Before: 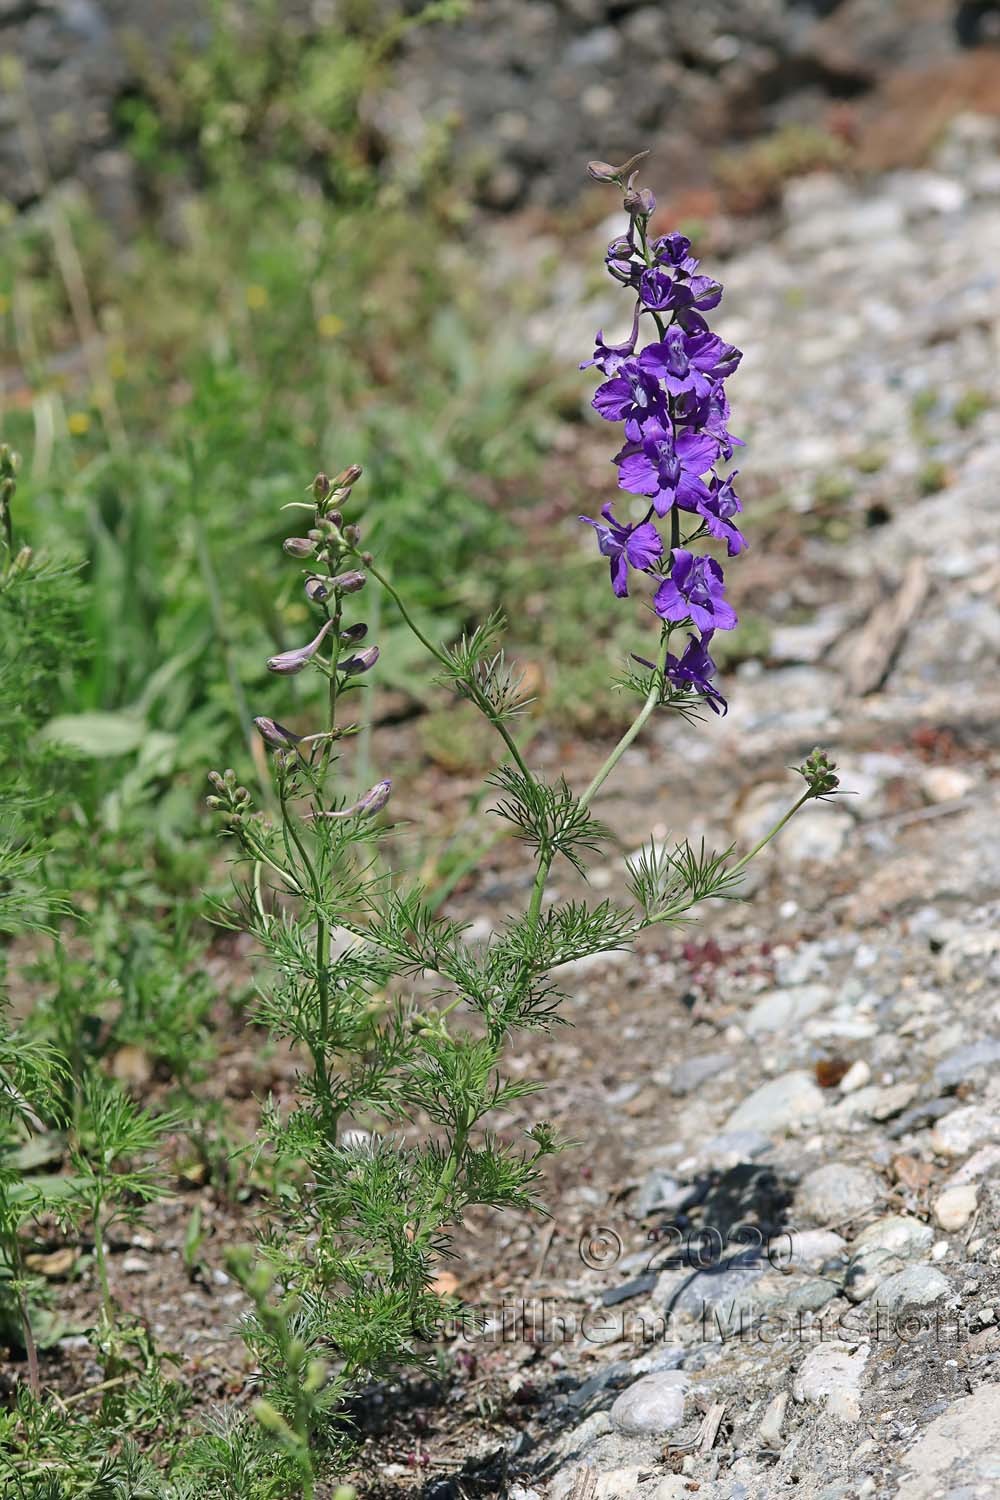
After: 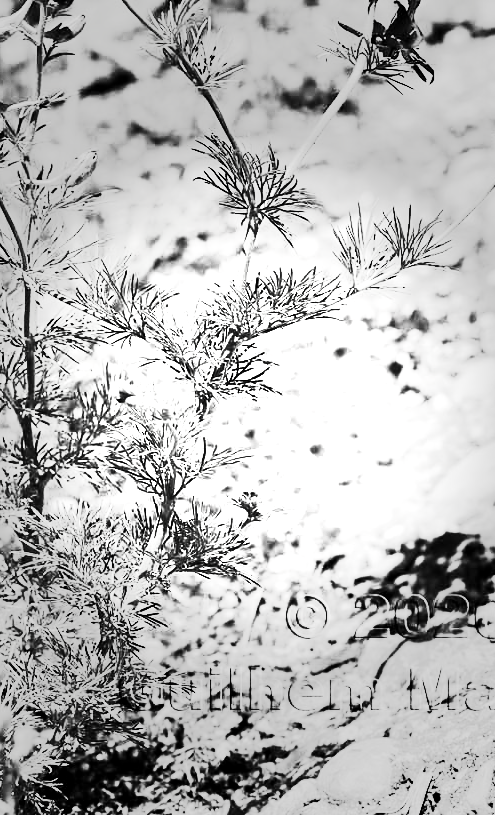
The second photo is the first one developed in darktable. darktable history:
contrast brightness saturation: contrast 0.539, brightness 0.487, saturation -0.988
levels: levels [0.101, 0.578, 0.953]
shadows and highlights: shadows 25.36, highlights -26.44
tone equalizer: -8 EV -1.09 EV, -7 EV -1.03 EV, -6 EV -0.869 EV, -5 EV -0.559 EV, -3 EV 0.6 EV, -2 EV 0.871 EV, -1 EV 0.998 EV, +0 EV 1.08 EV, edges refinement/feathering 500, mask exposure compensation -1.57 EV, preserve details no
vignetting: fall-off start 31.73%, fall-off radius 35.62%
crop: left 29.372%, top 42.153%, right 21.08%, bottom 3.513%
exposure: exposure 0.644 EV, compensate highlight preservation false
